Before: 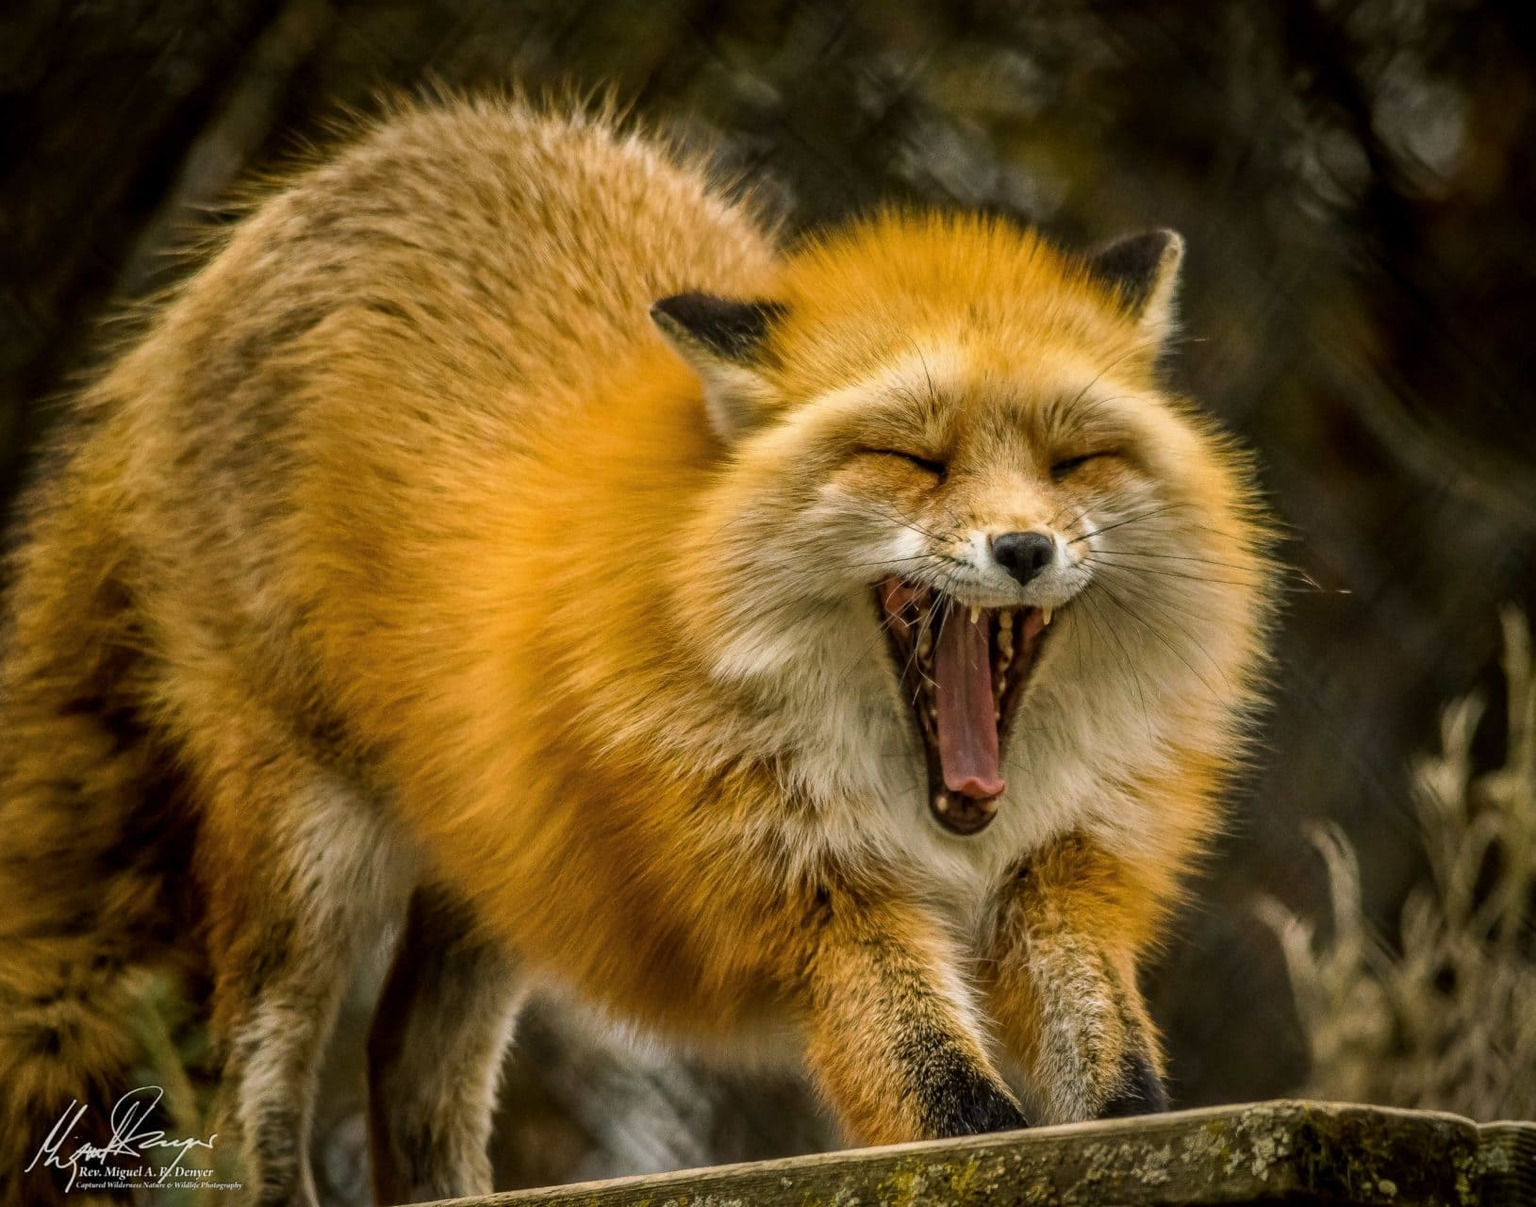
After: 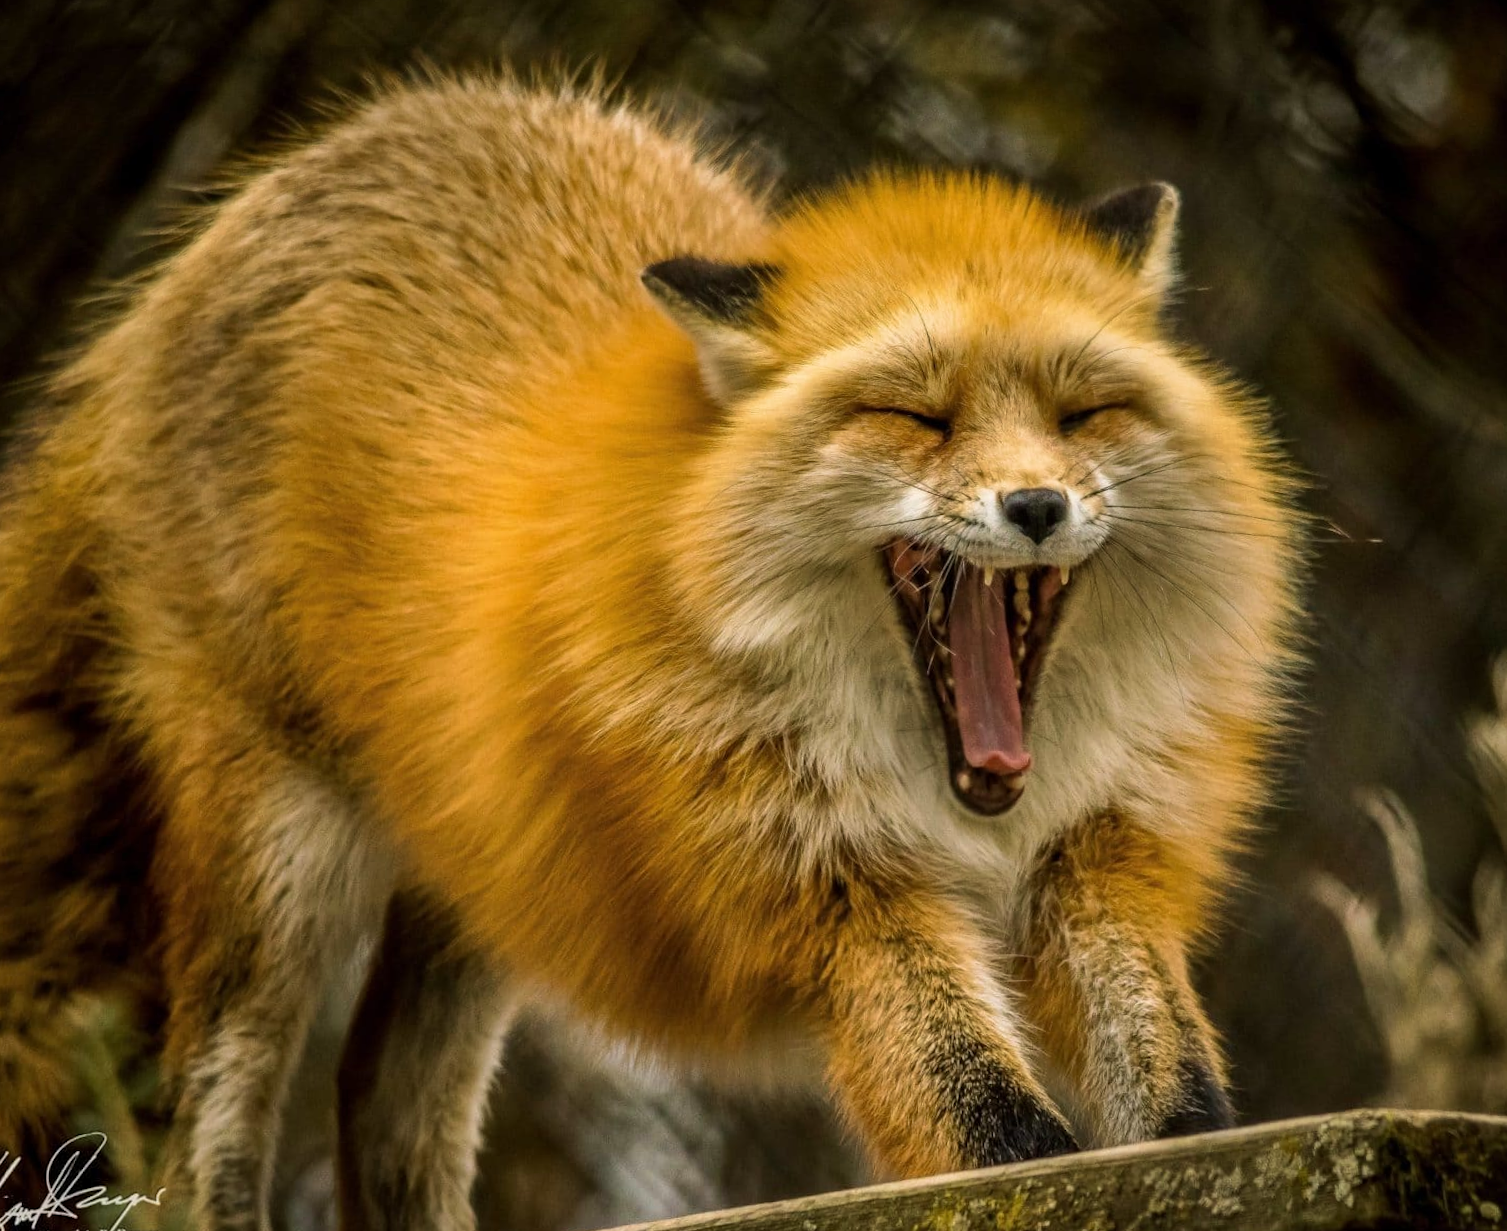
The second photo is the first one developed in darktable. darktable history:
velvia: strength 15%
tone equalizer: on, module defaults
rotate and perspective: rotation -1.68°, lens shift (vertical) -0.146, crop left 0.049, crop right 0.912, crop top 0.032, crop bottom 0.96
